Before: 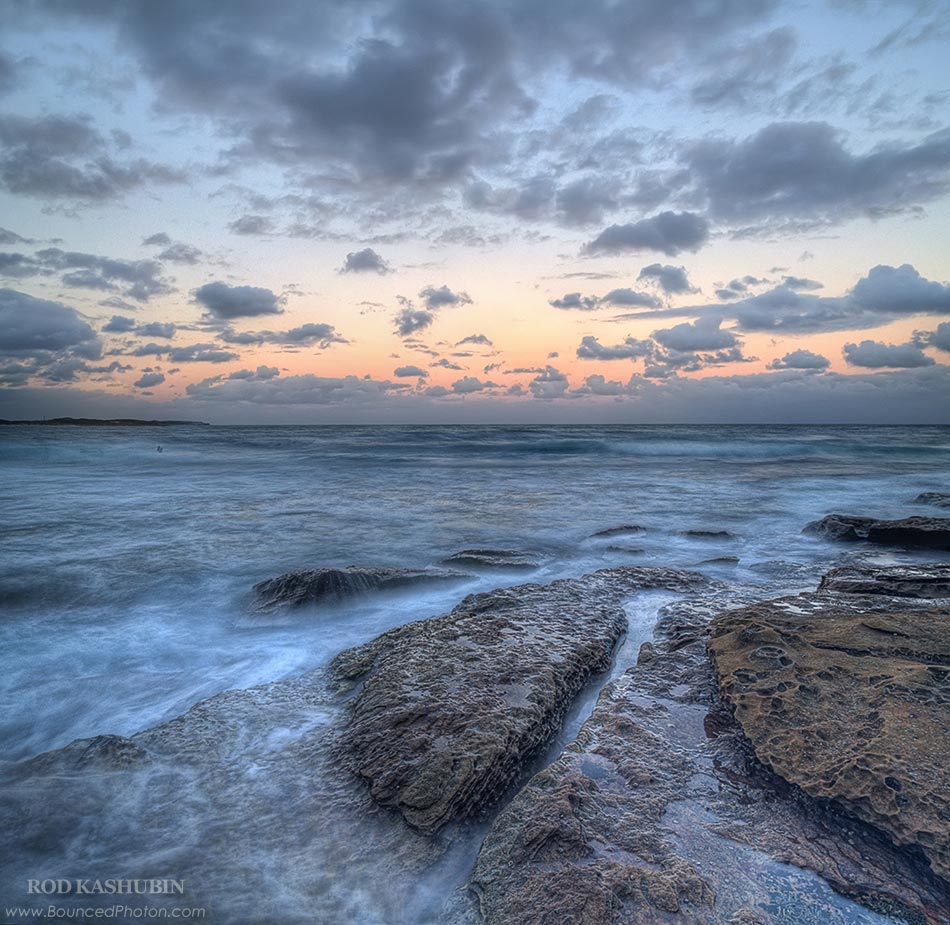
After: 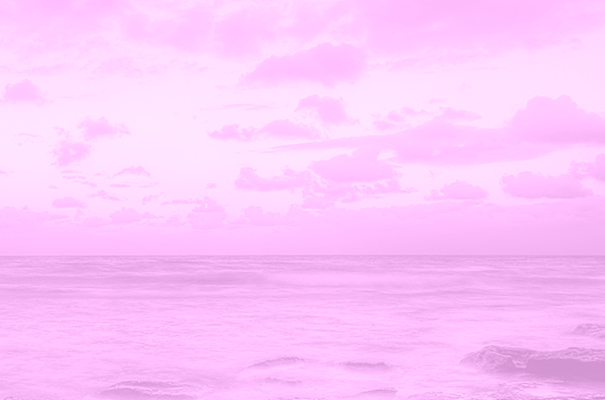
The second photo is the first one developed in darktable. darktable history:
colorize: hue 331.2°, saturation 75%, source mix 30.28%, lightness 70.52%, version 1
crop: left 36.005%, top 18.293%, right 0.31%, bottom 38.444%
color balance: lift [1, 1.001, 0.999, 1.001], gamma [1, 1.004, 1.007, 0.993], gain [1, 0.991, 0.987, 1.013], contrast 7.5%, contrast fulcrum 10%, output saturation 115%
contrast equalizer: y [[0.5, 0.488, 0.462, 0.461, 0.491, 0.5], [0.5 ×6], [0.5 ×6], [0 ×6], [0 ×6]]
